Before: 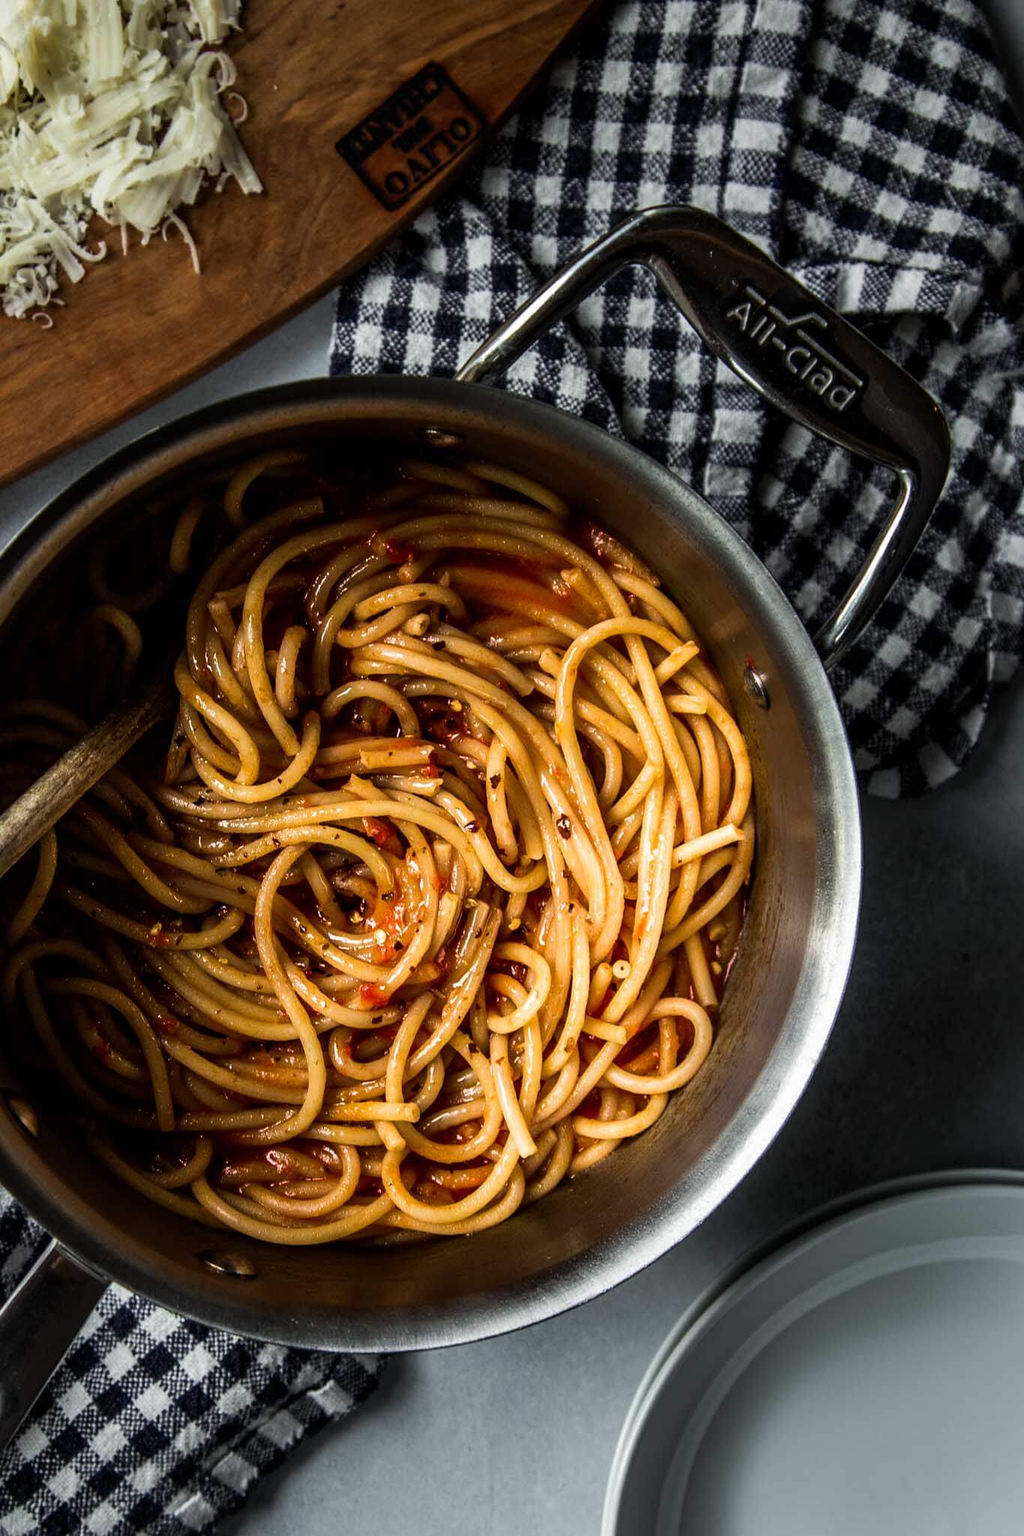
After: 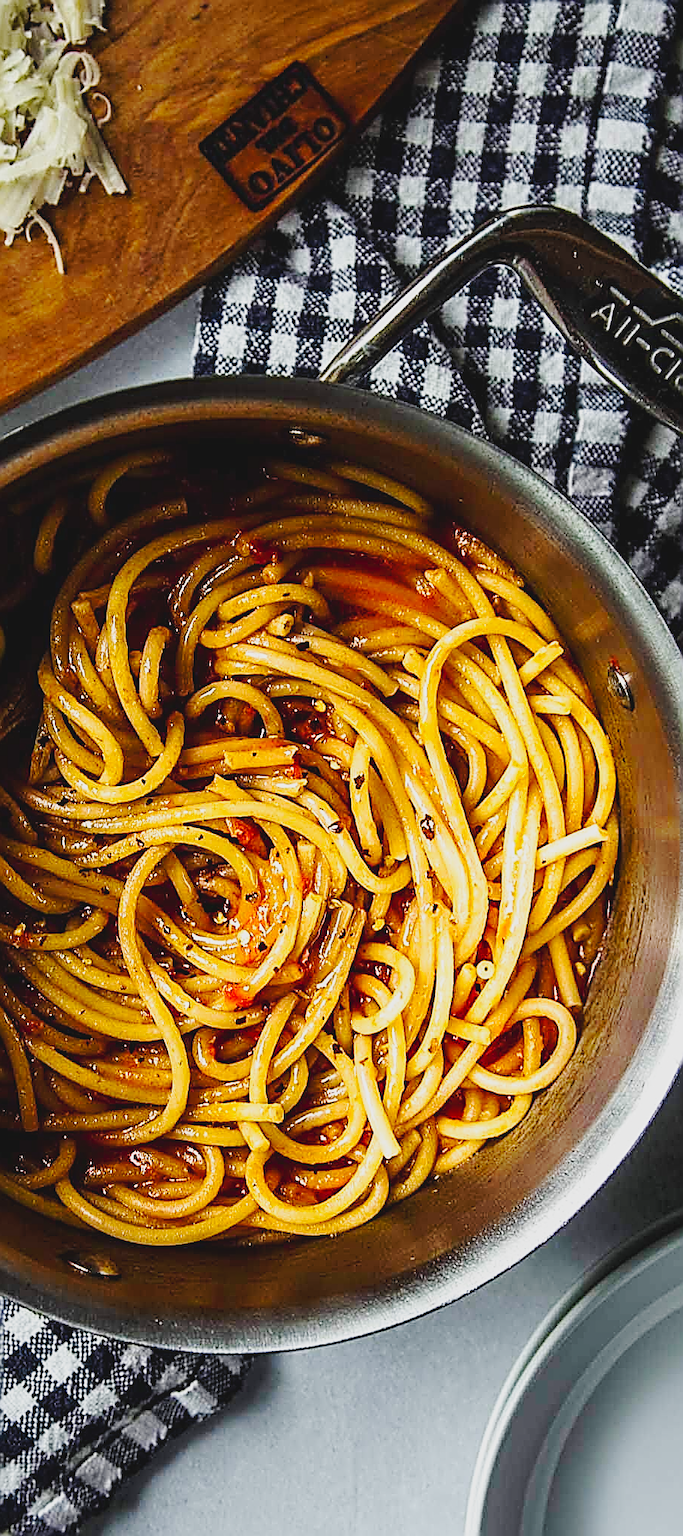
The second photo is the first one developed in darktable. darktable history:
sharpen: amount 1.984
base curve: curves: ch0 [(0, 0) (0.025, 0.046) (0.112, 0.277) (0.467, 0.74) (0.814, 0.929) (1, 0.942)], preserve colors none
color balance rgb: linear chroma grading › global chroma -0.598%, perceptual saturation grading › global saturation 19.553%, global vibrance 8.126%
contrast brightness saturation: contrast -0.125
crop and rotate: left 13.385%, right 19.875%
